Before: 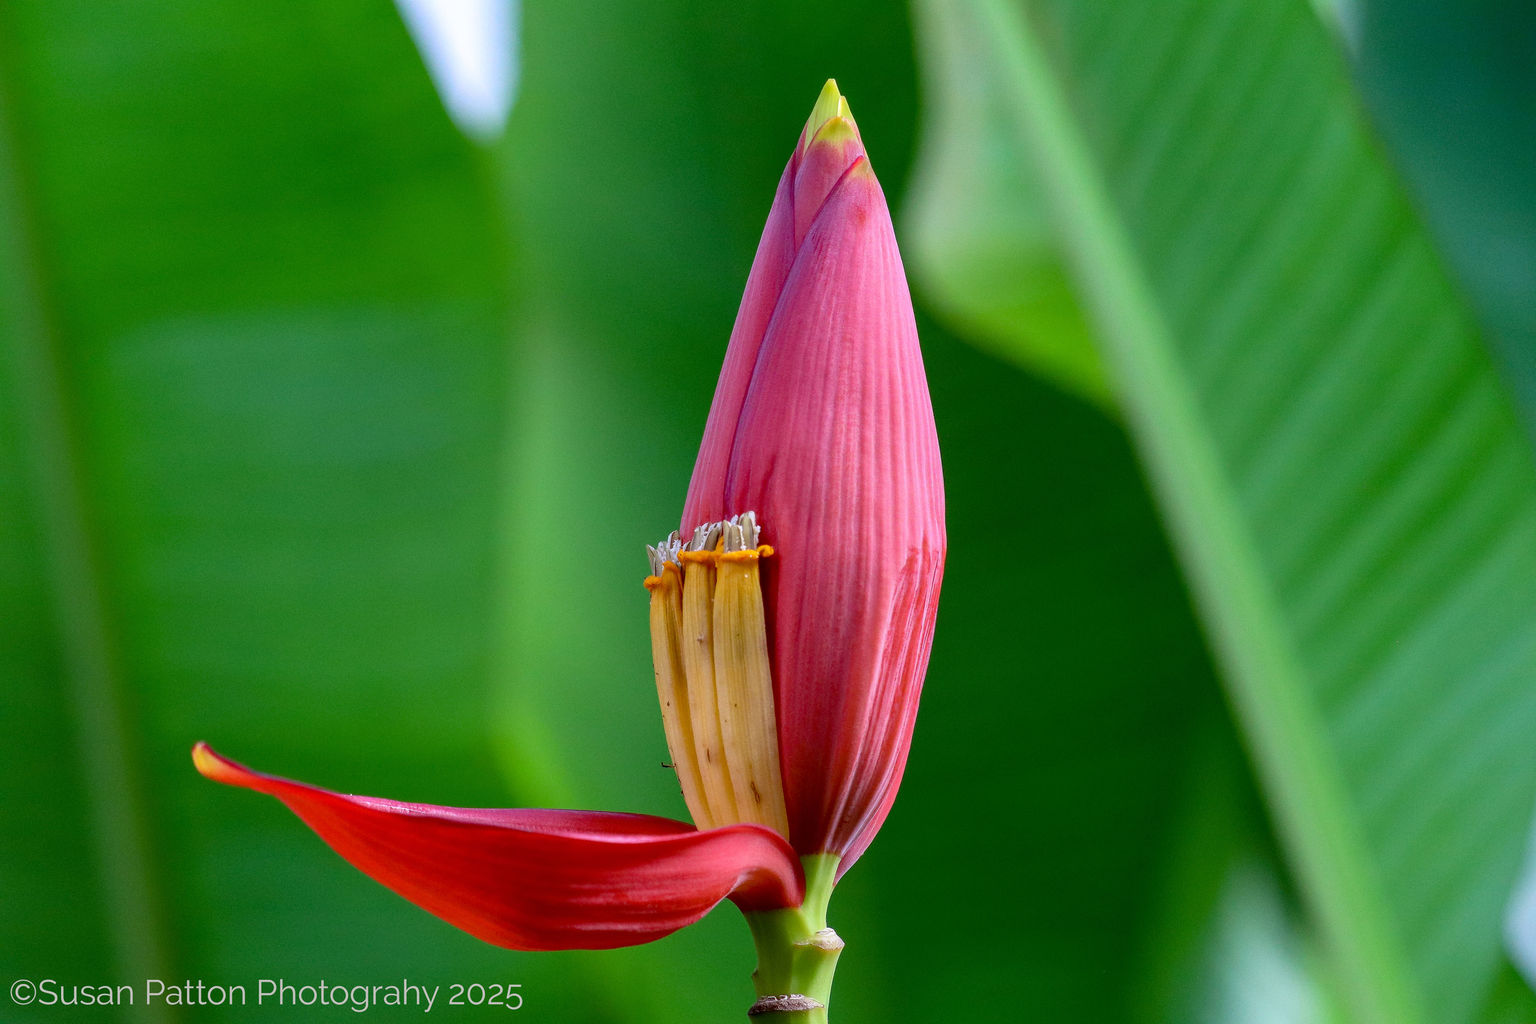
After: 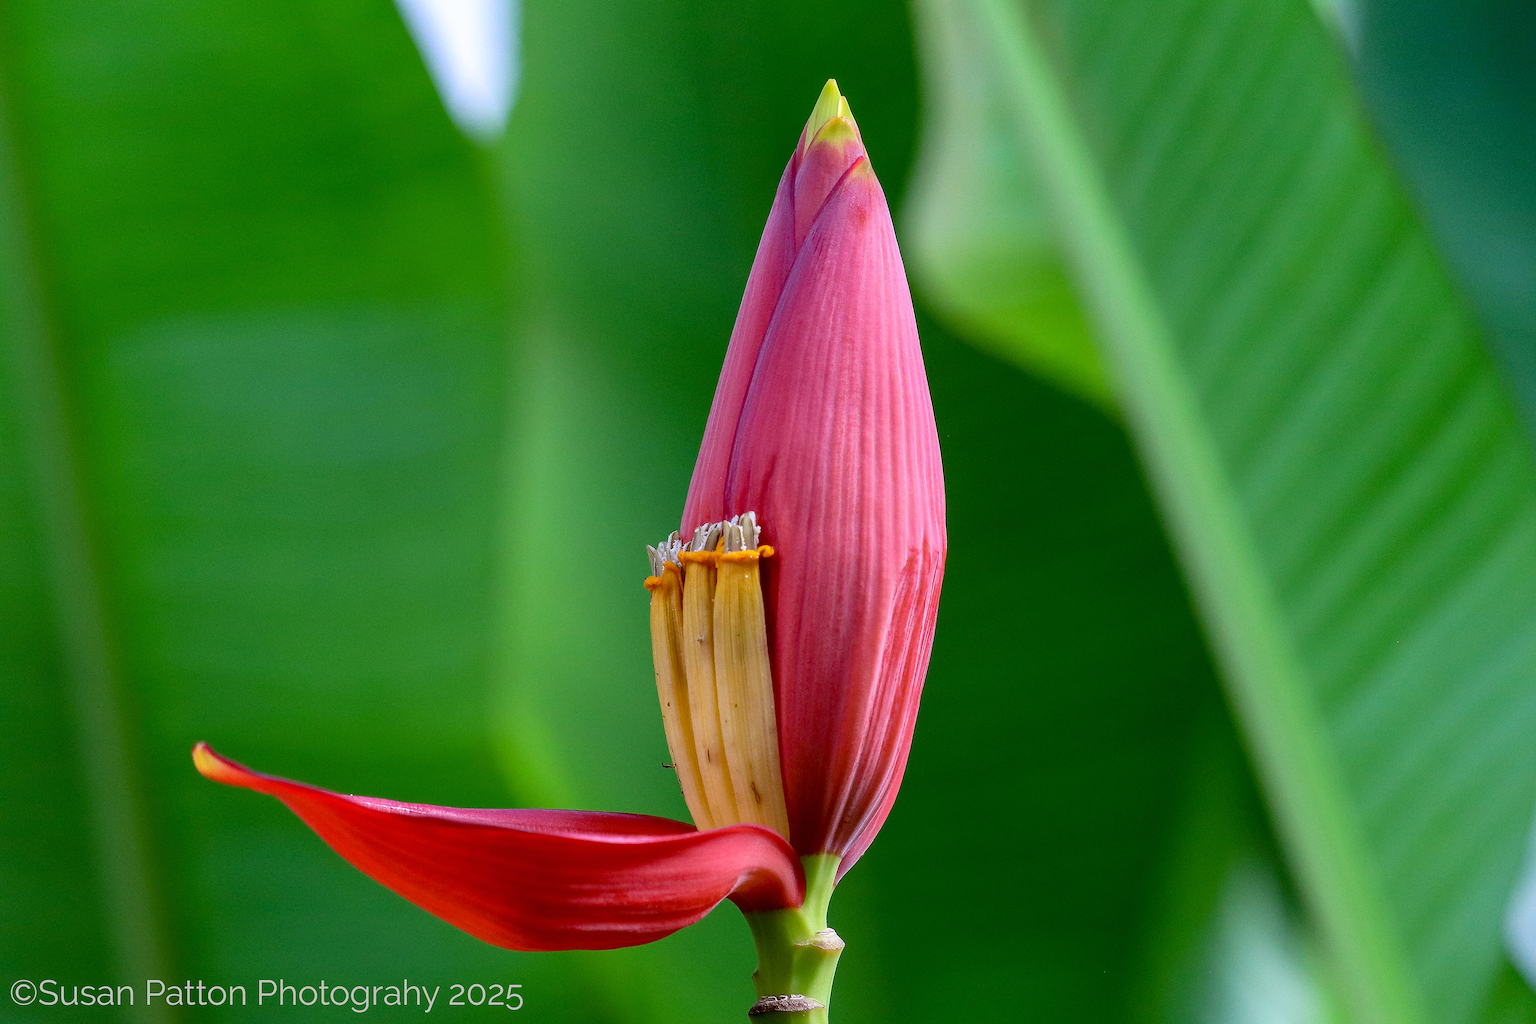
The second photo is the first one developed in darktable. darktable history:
sharpen: radius 1.453, amount 0.404, threshold 1.568
